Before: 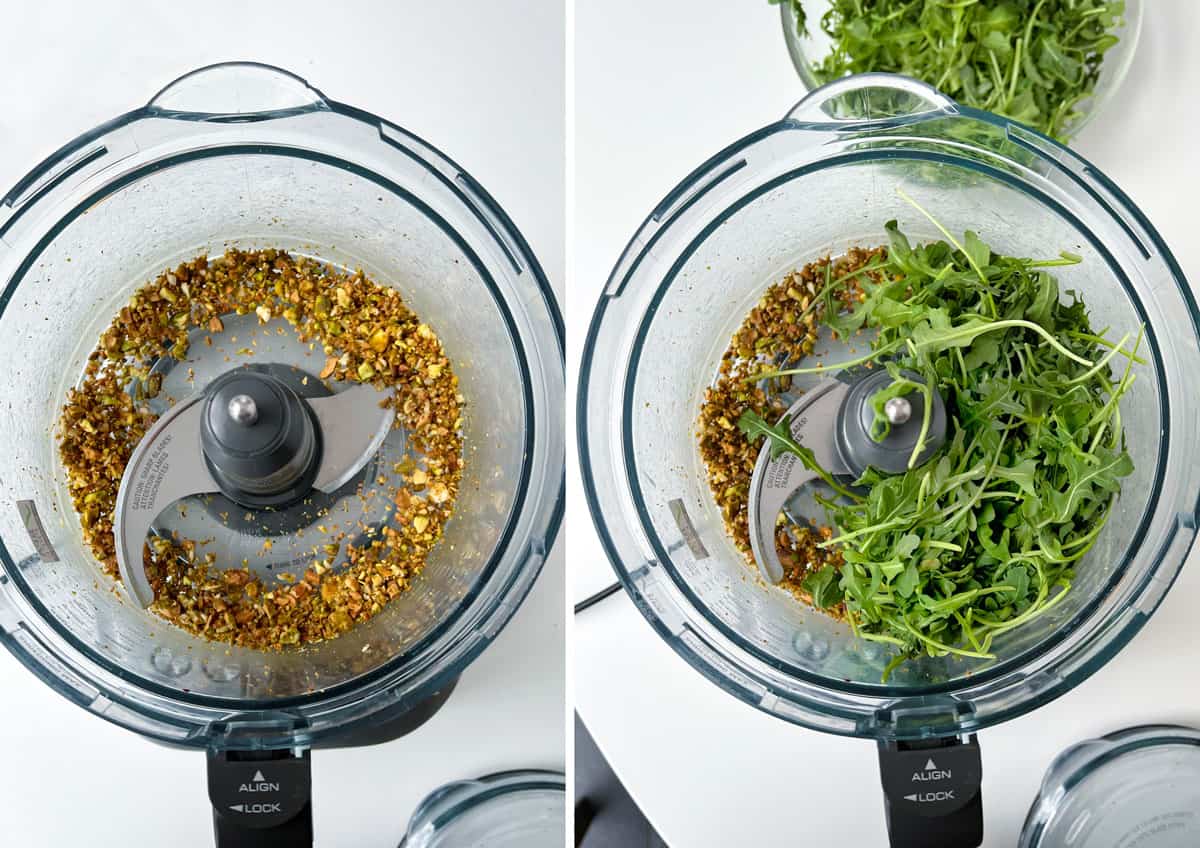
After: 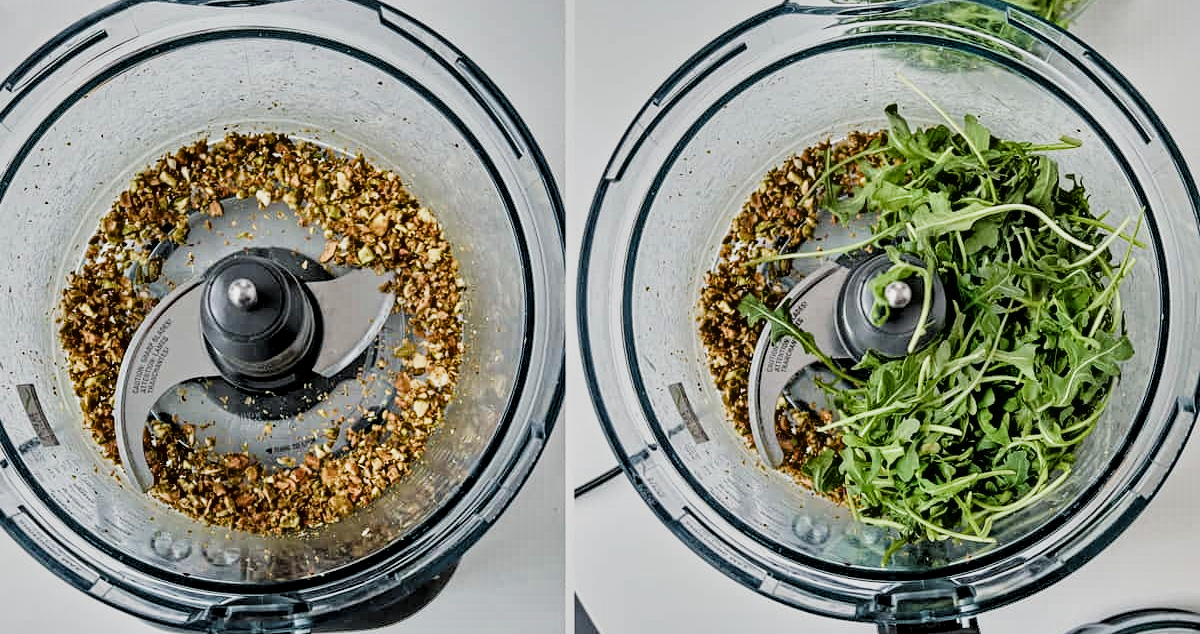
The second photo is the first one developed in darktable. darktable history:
contrast equalizer: octaves 7, y [[0.5, 0.542, 0.583, 0.625, 0.667, 0.708], [0.5 ×6], [0.5 ×6], [0 ×6], [0 ×6]]
crop: top 13.779%, bottom 11.432%
filmic rgb: black relative exposure -7.65 EV, white relative exposure 4.56 EV, hardness 3.61, color science v4 (2020), contrast in shadows soft, contrast in highlights soft
local contrast: highlights 100%, shadows 99%, detail 119%, midtone range 0.2
shadows and highlights: soften with gaussian
